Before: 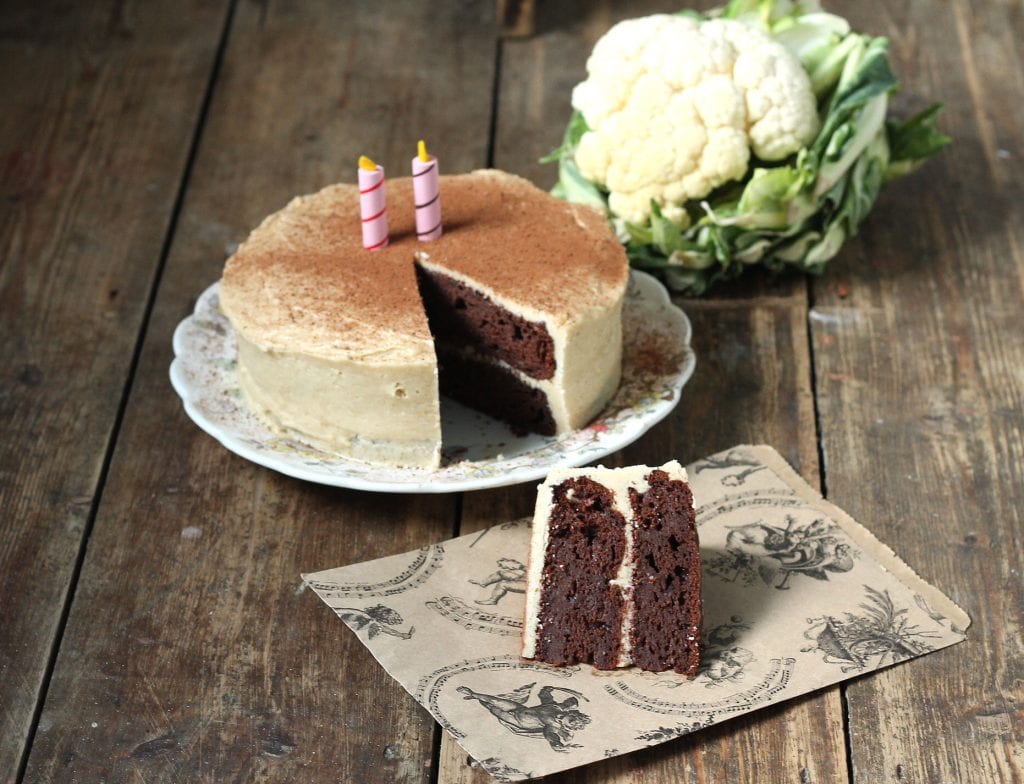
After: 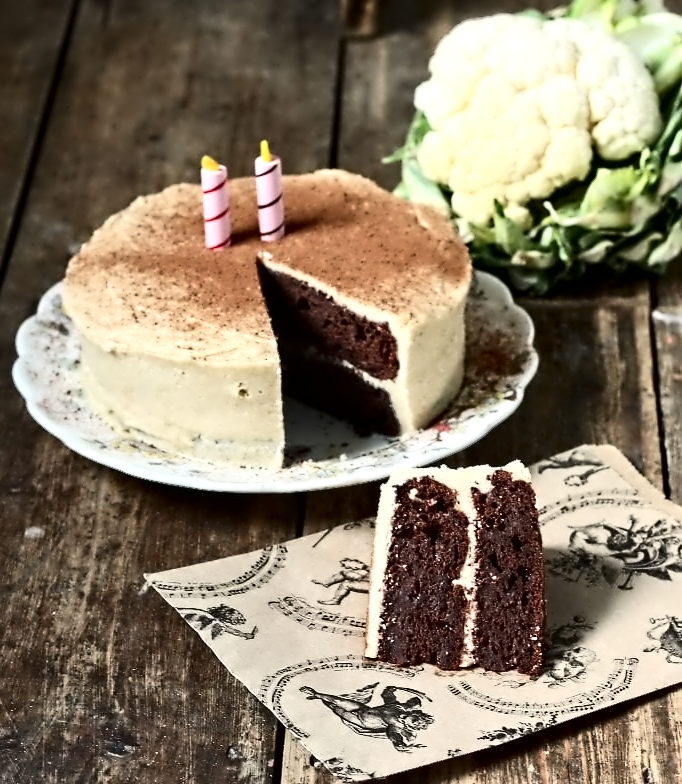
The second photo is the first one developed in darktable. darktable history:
crop: left 15.419%, right 17.914%
contrast equalizer: octaves 7, y [[0.5, 0.542, 0.583, 0.625, 0.667, 0.708], [0.5 ×6], [0.5 ×6], [0, 0.033, 0.067, 0.1, 0.133, 0.167], [0, 0.05, 0.1, 0.15, 0.2, 0.25]]
contrast brightness saturation: contrast 0.28
